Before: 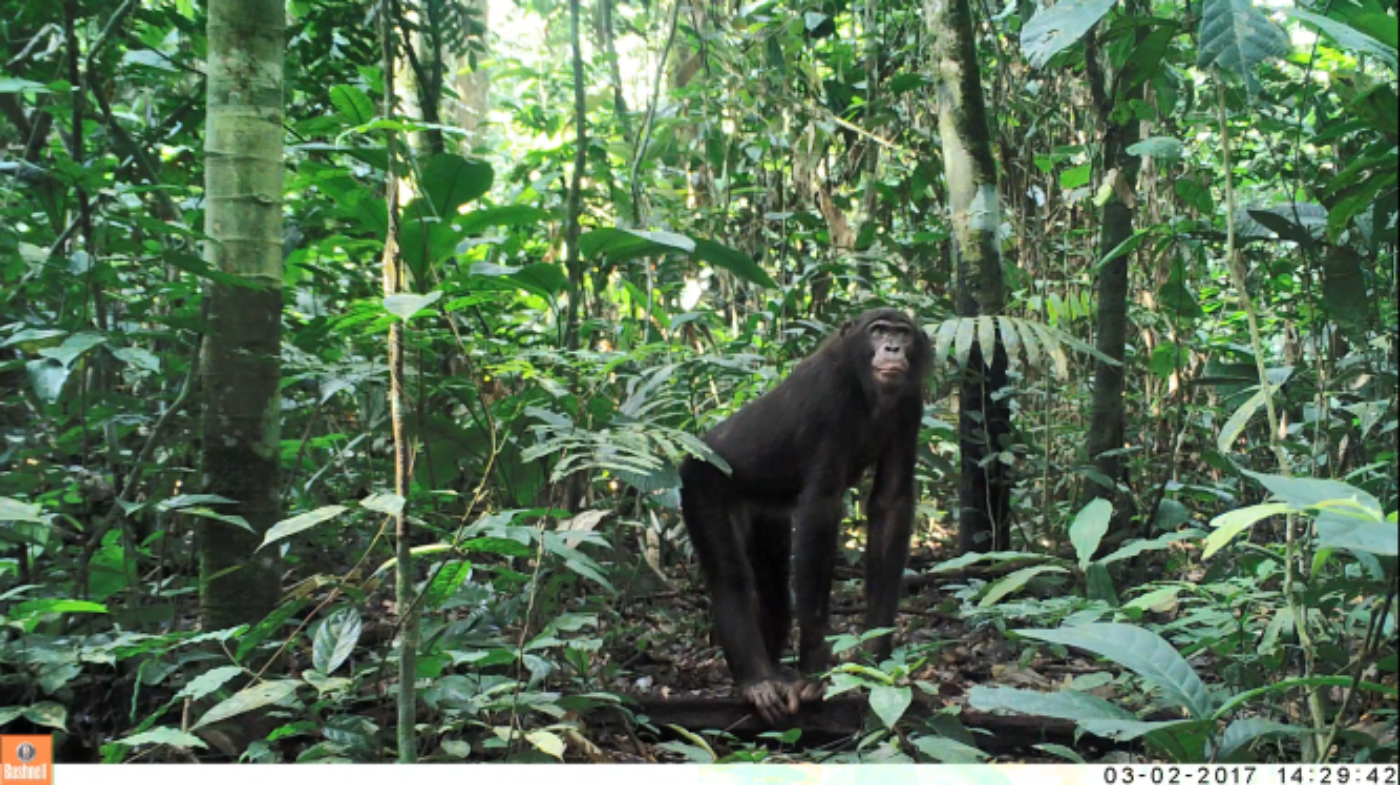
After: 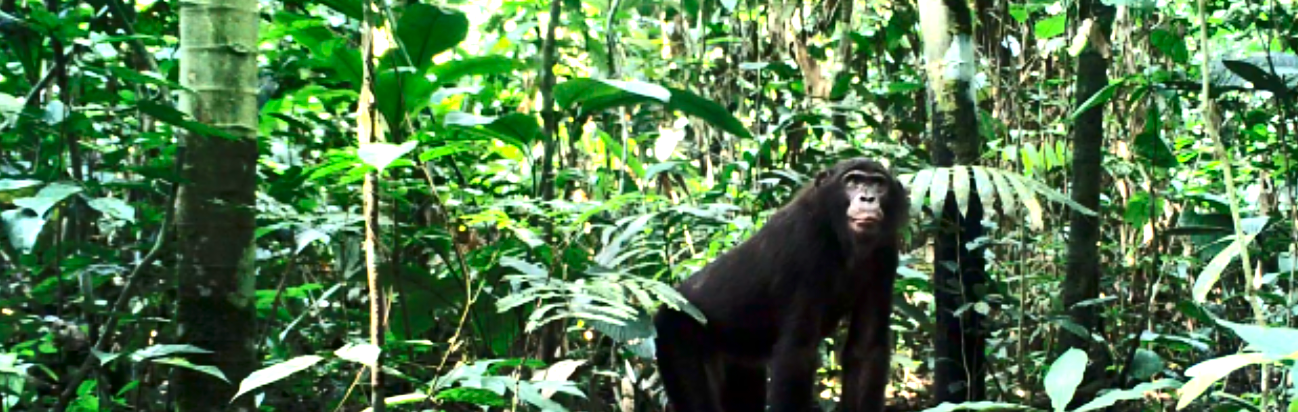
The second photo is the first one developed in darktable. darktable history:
exposure: black level correction 0.002, exposure 1 EV, compensate highlight preservation false
crop: left 1.804%, top 19.194%, right 5.45%, bottom 28.197%
contrast brightness saturation: contrast 0.187, brightness -0.235, saturation 0.106
